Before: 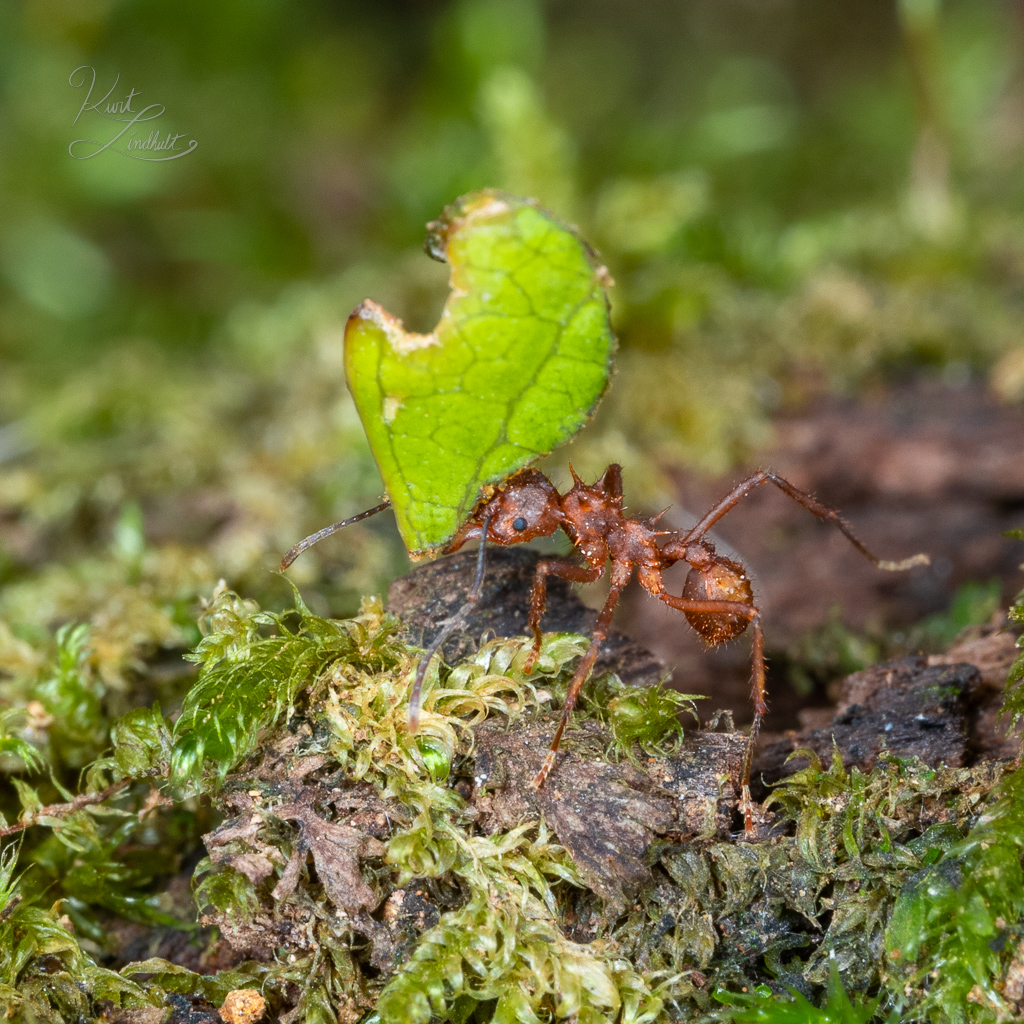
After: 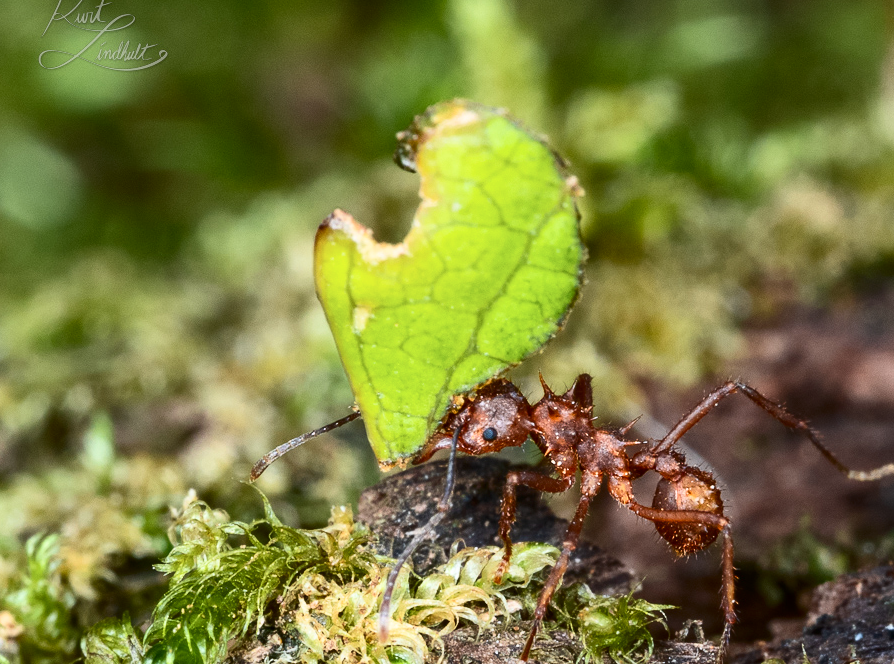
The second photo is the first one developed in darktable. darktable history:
crop: left 2.951%, top 8.832%, right 9.661%, bottom 26.273%
contrast brightness saturation: contrast 0.297
